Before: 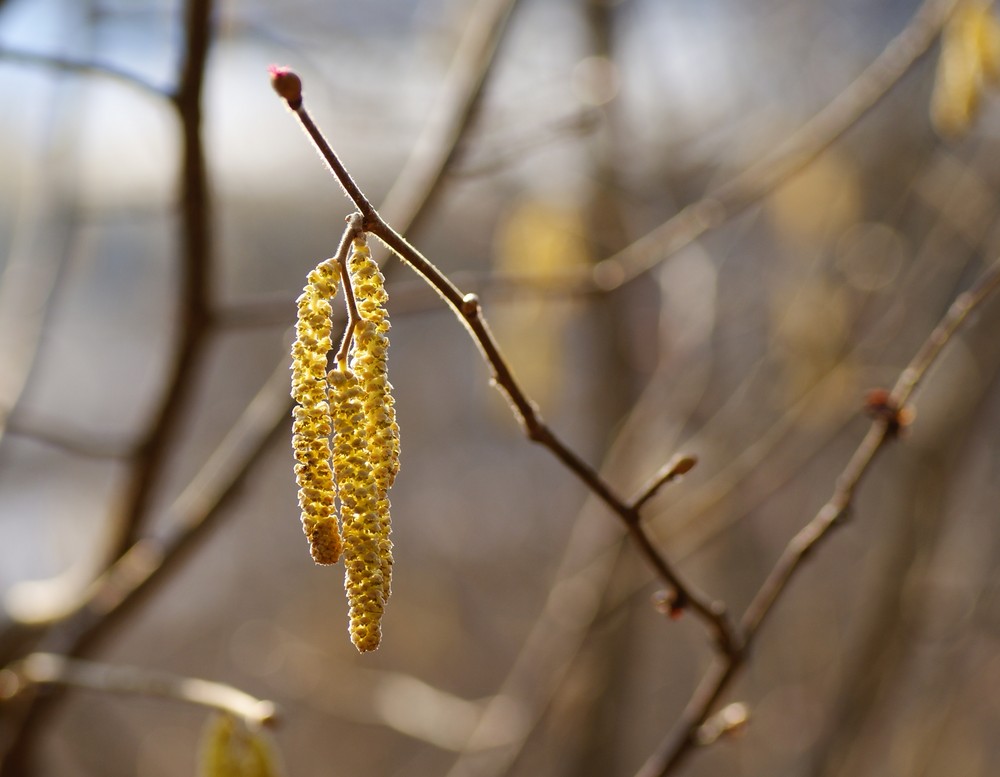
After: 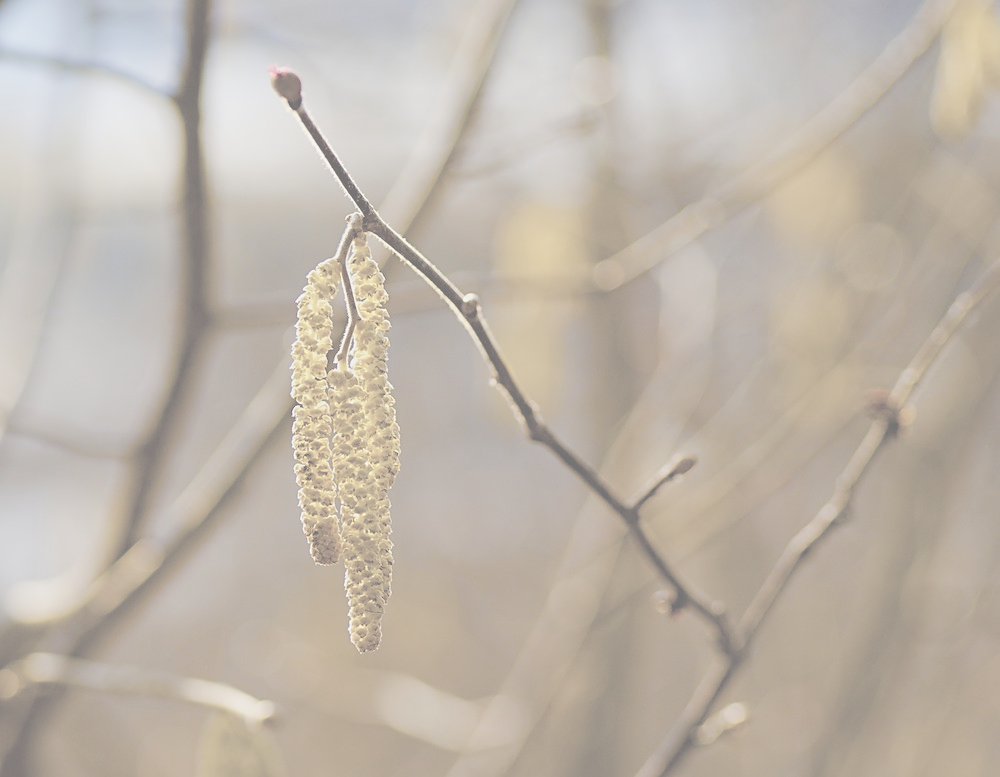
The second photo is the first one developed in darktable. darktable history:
sharpen: on, module defaults
color balance rgb: linear chroma grading › global chroma 14.77%, perceptual saturation grading › global saturation 34.588%, perceptual saturation grading › highlights -25.083%, perceptual saturation grading › shadows 49.673%, global vibrance 50.05%
haze removal: compatibility mode true, adaptive false
contrast brightness saturation: contrast -0.324, brightness 0.762, saturation -0.797
